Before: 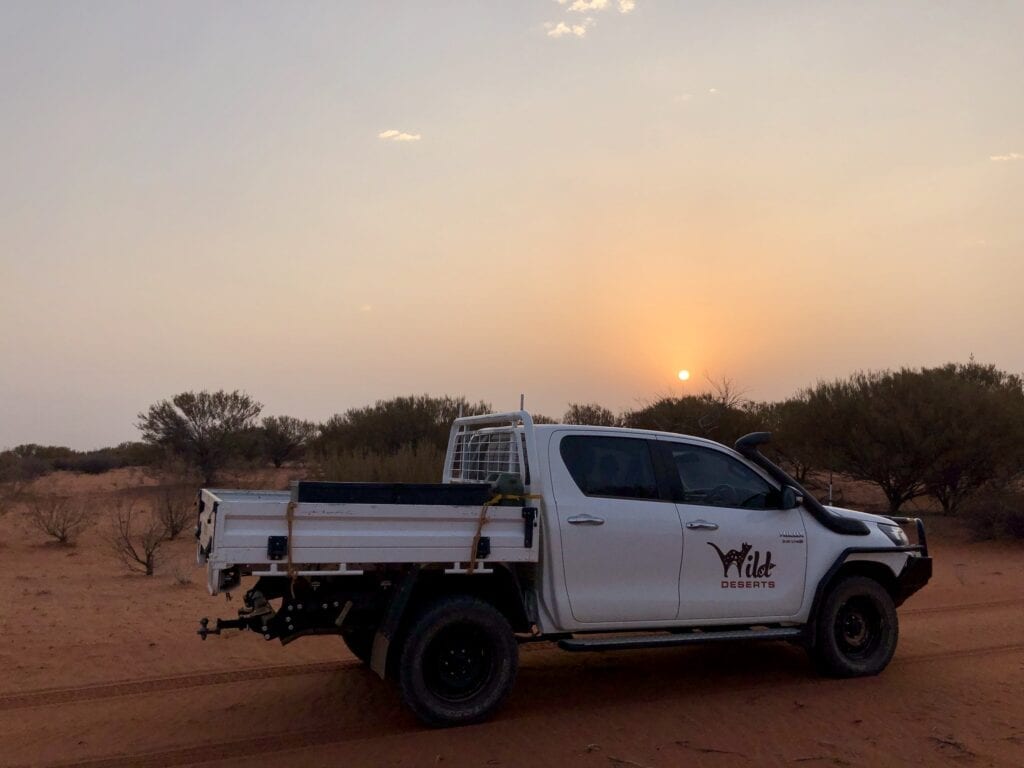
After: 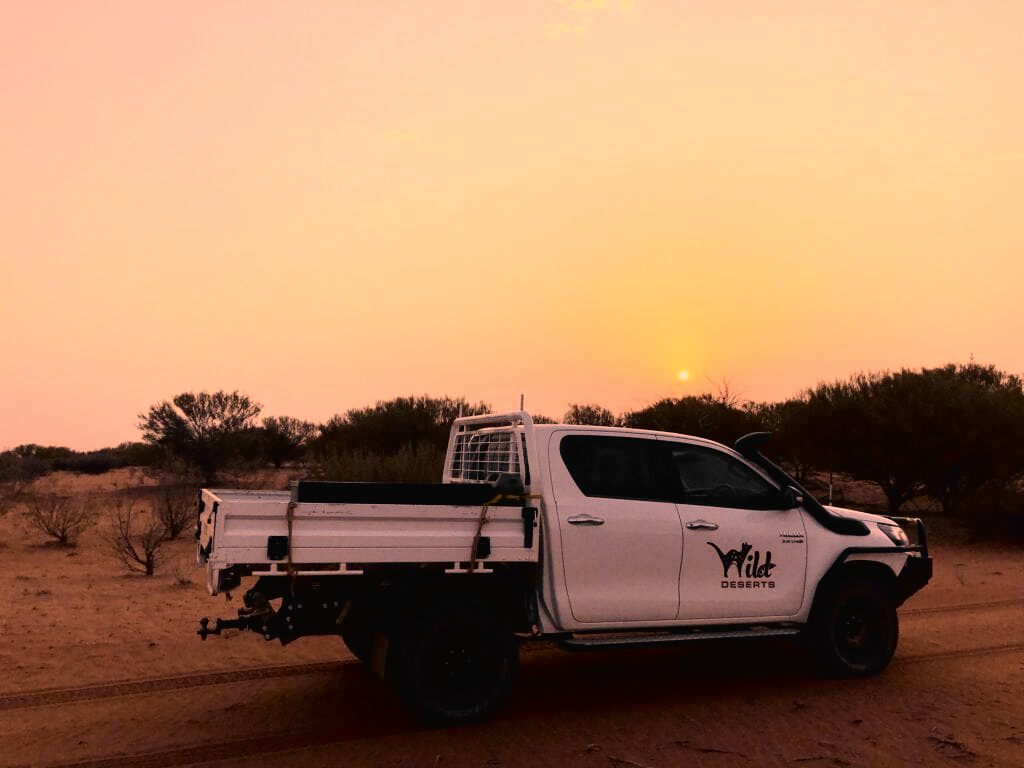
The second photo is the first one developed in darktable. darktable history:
color zones: curves: ch1 [(0.25, 0.61) (0.75, 0.248)], mix 101.88%
color correction: highlights a* 39.29, highlights b* 39.89, saturation 0.694
tone equalizer: mask exposure compensation -0.494 EV
tone curve: curves: ch0 [(0, 0.016) (0.11, 0.039) (0.259, 0.235) (0.383, 0.437) (0.499, 0.597) (0.733, 0.867) (0.843, 0.948) (1, 1)], color space Lab, independent channels, preserve colors none
